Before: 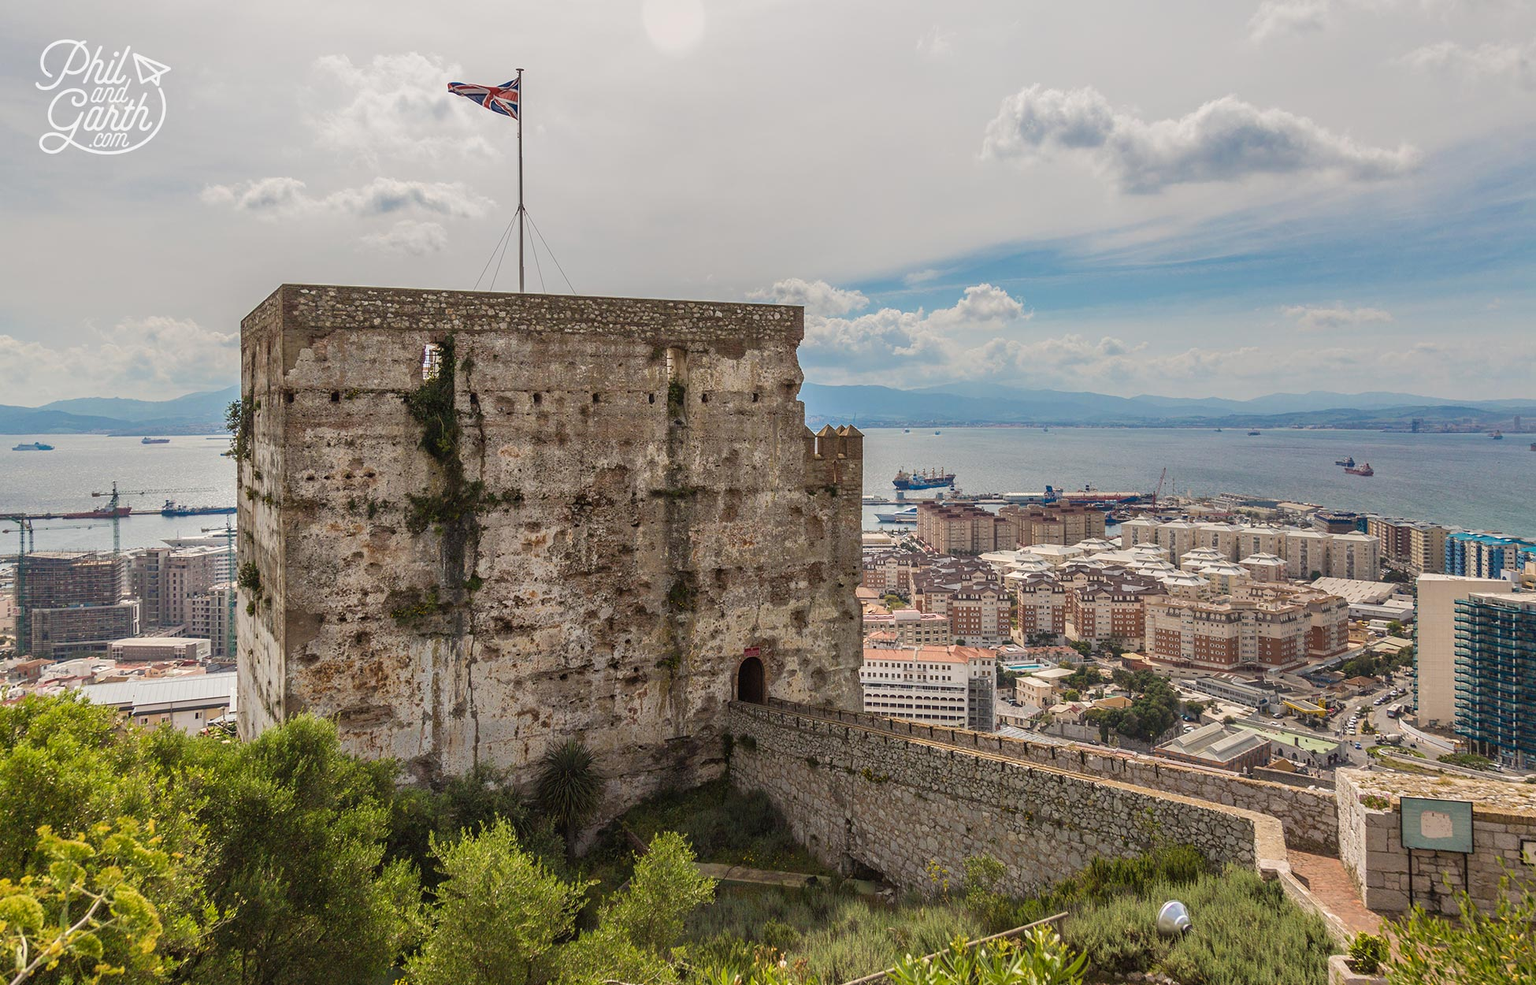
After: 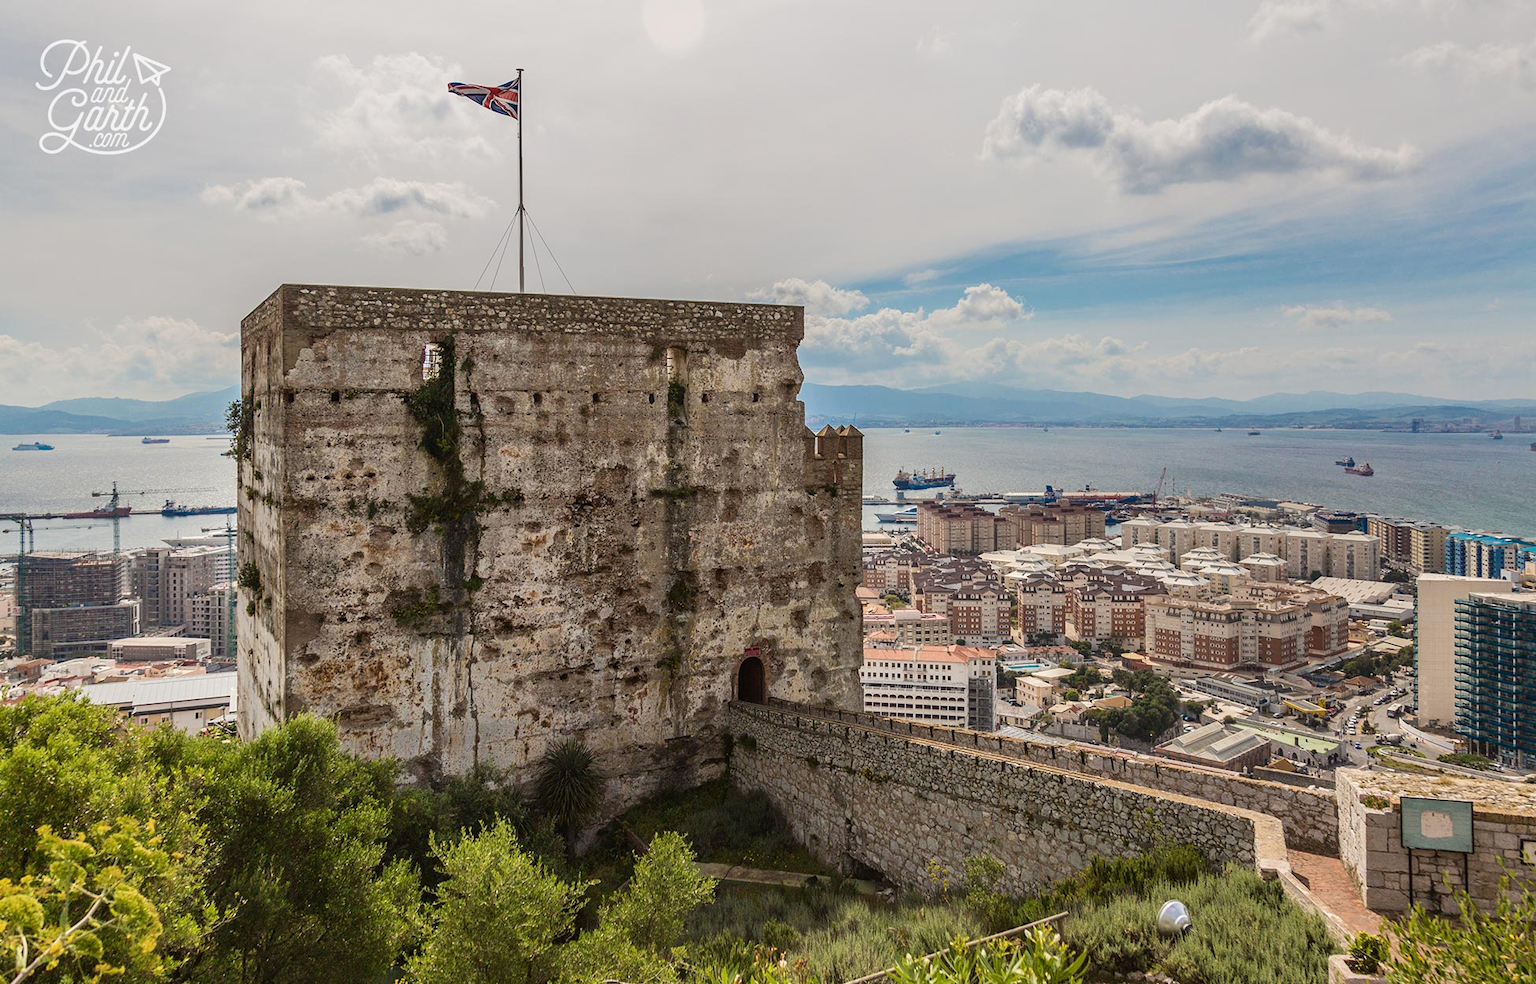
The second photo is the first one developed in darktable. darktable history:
tone curve: curves: ch0 [(0, 0) (0.003, 0.013) (0.011, 0.016) (0.025, 0.023) (0.044, 0.036) (0.069, 0.051) (0.1, 0.076) (0.136, 0.107) (0.177, 0.145) (0.224, 0.186) (0.277, 0.246) (0.335, 0.311) (0.399, 0.378) (0.468, 0.462) (0.543, 0.548) (0.623, 0.636) (0.709, 0.728) (0.801, 0.816) (0.898, 0.9) (1, 1)], color space Lab, independent channels, preserve colors none
